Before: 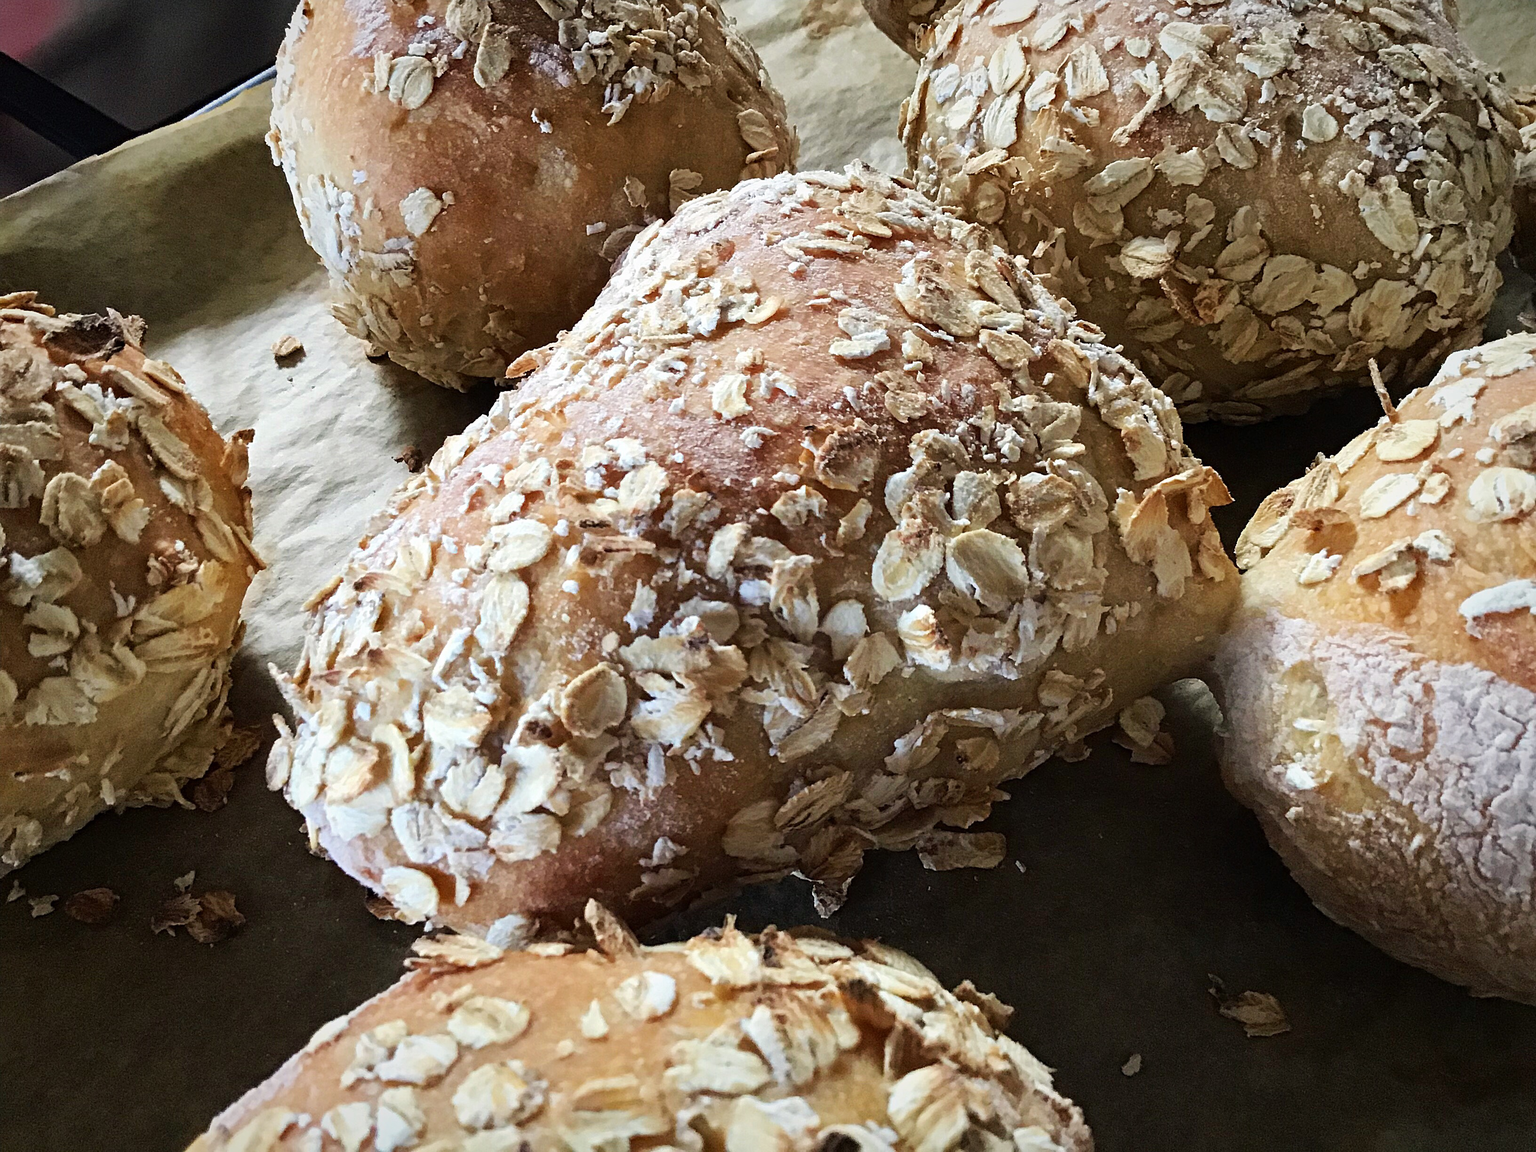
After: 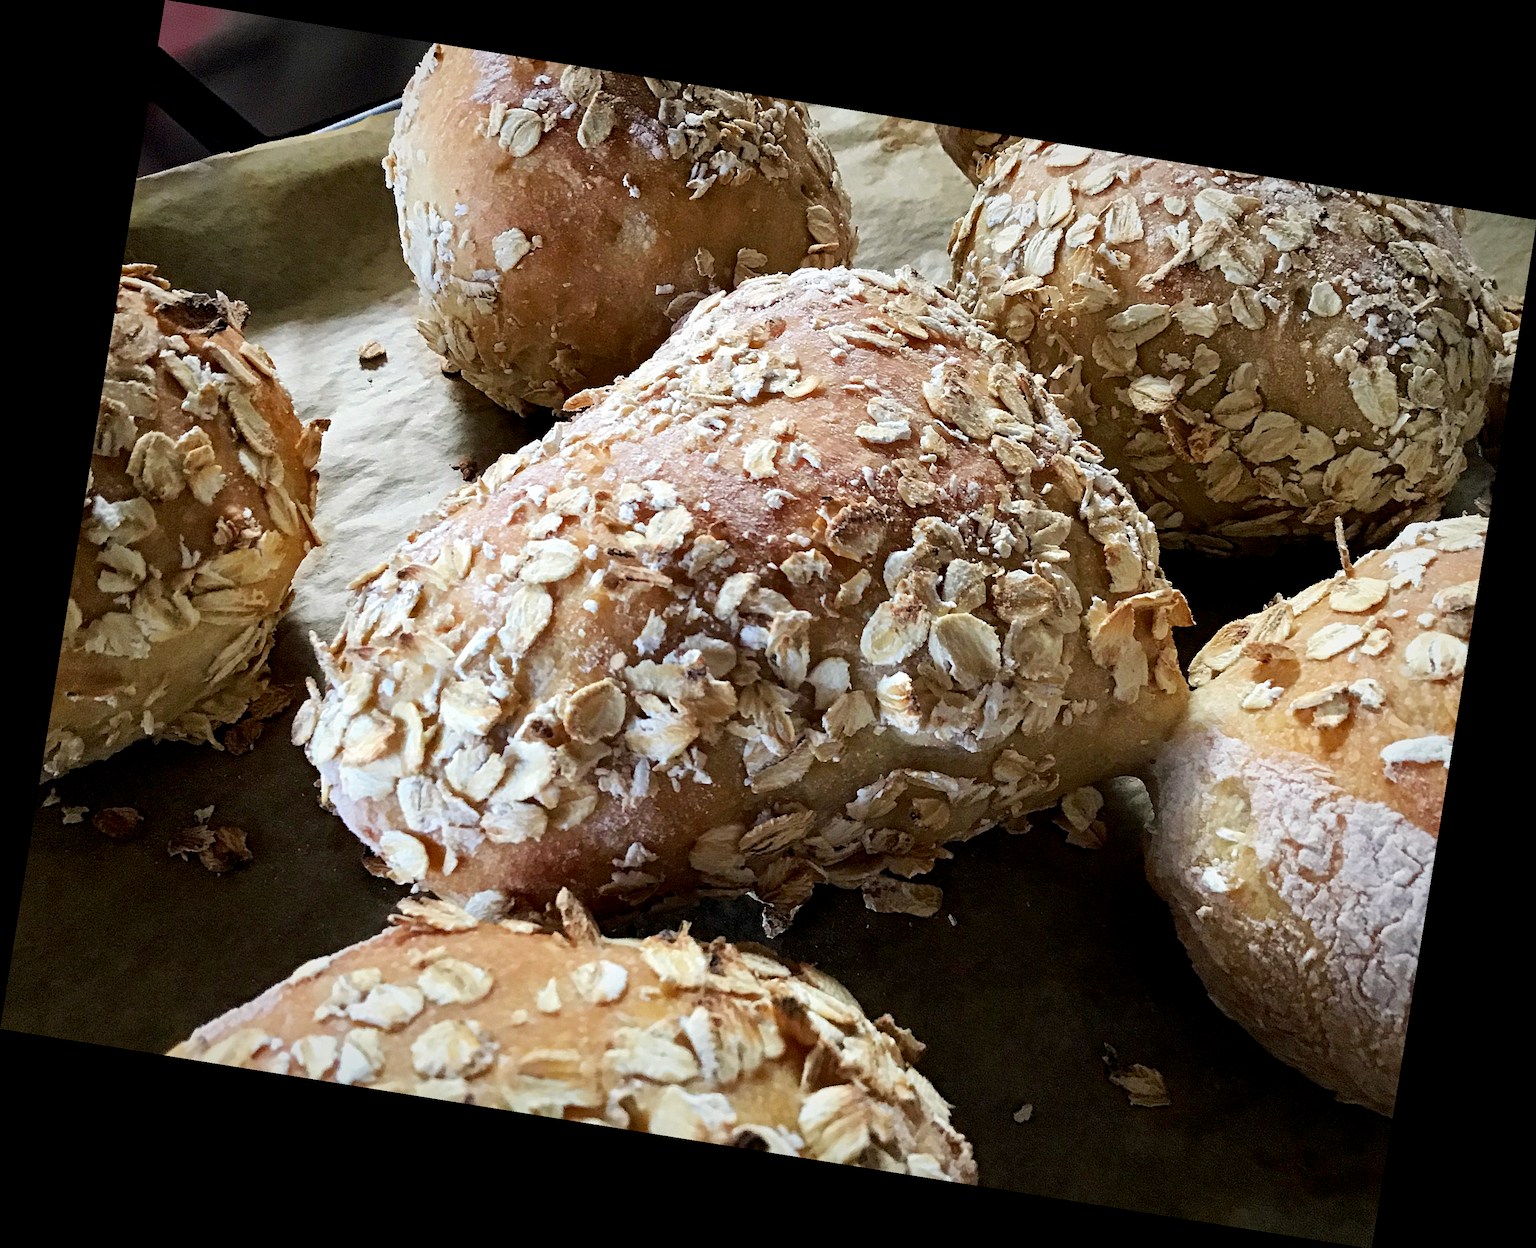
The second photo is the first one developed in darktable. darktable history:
exposure: black level correction 0.005, exposure 0.014 EV, compensate highlight preservation false
rotate and perspective: rotation 9.12°, automatic cropping off
